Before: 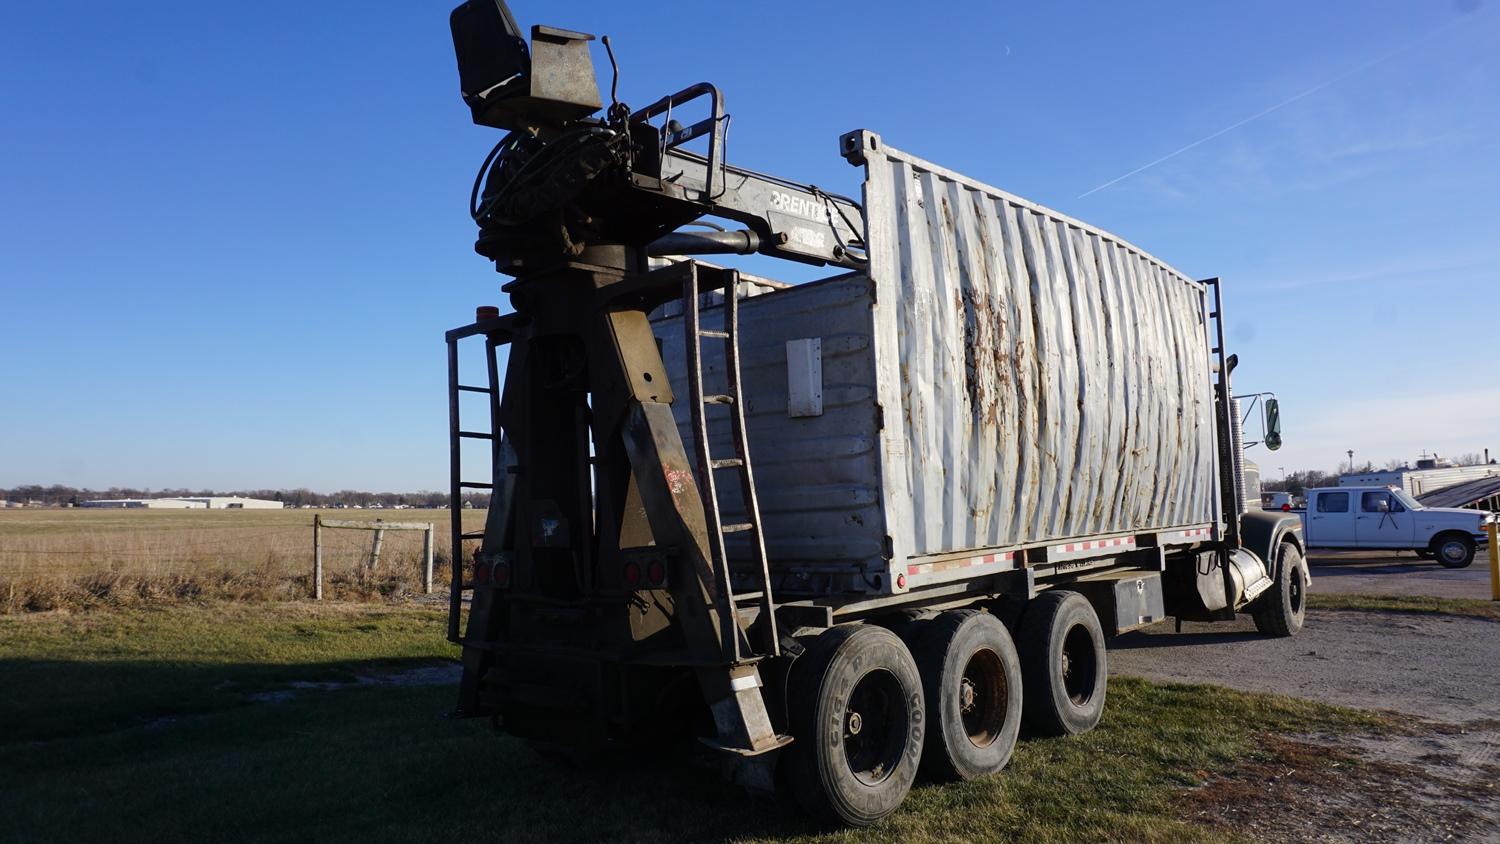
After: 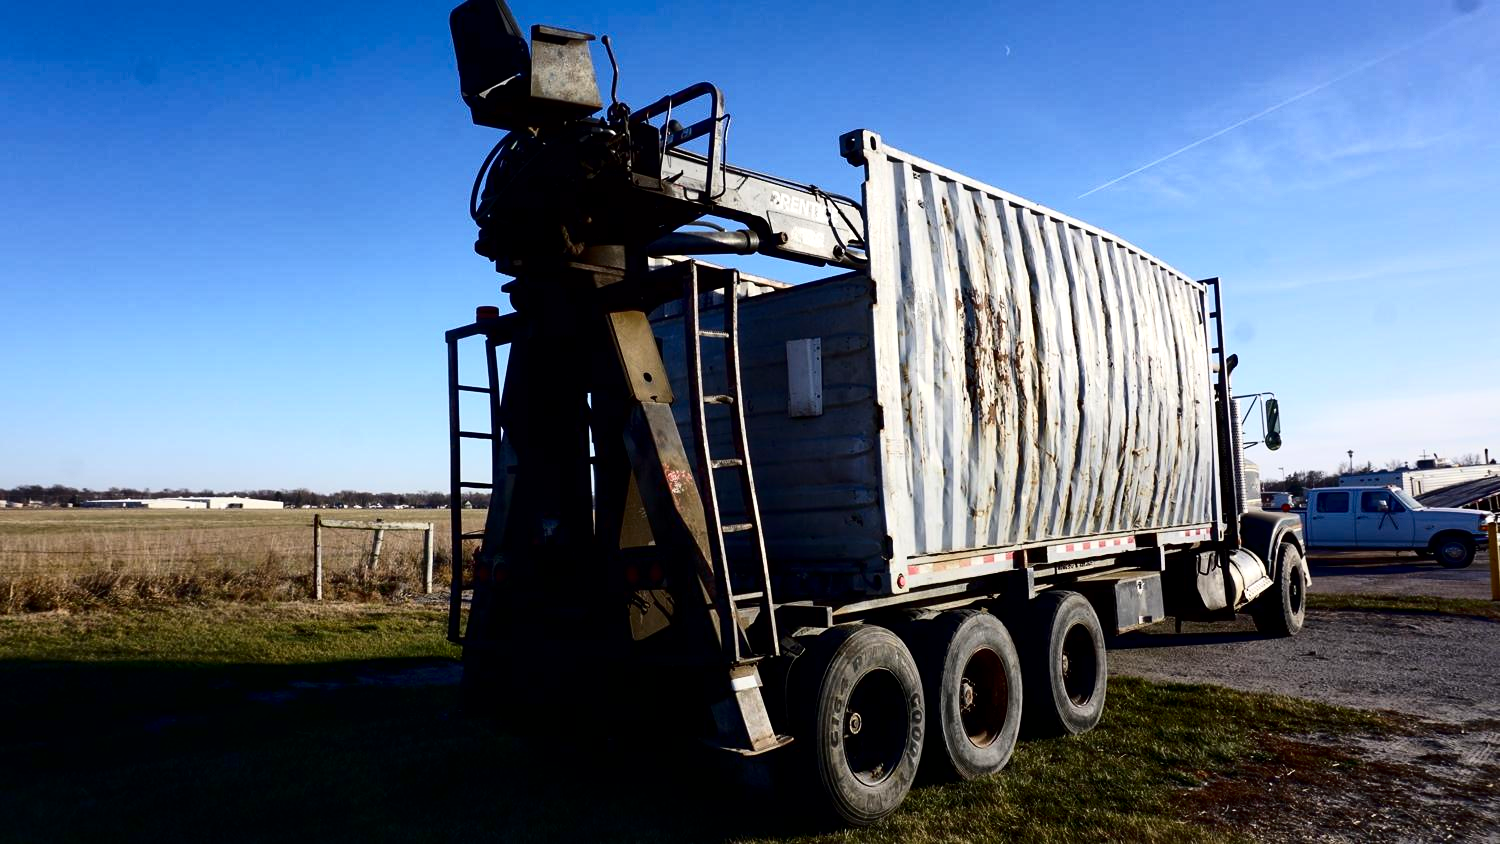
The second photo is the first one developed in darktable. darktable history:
tone equalizer: on, module defaults
local contrast: mode bilateral grid, contrast 20, coarseness 100, detail 150%, midtone range 0.2
contrast brightness saturation: contrast 0.32, brightness -0.08, saturation 0.17
